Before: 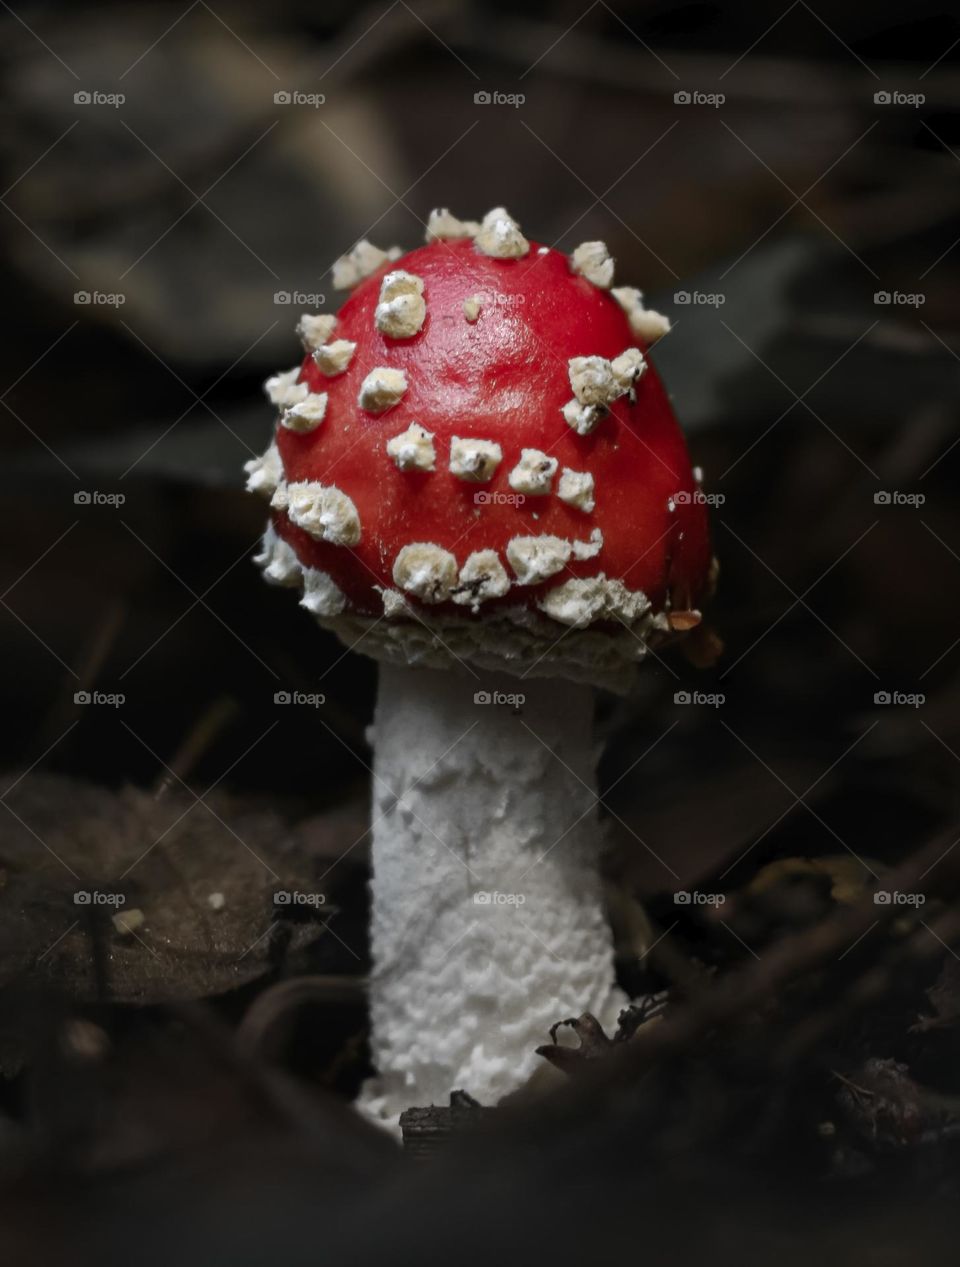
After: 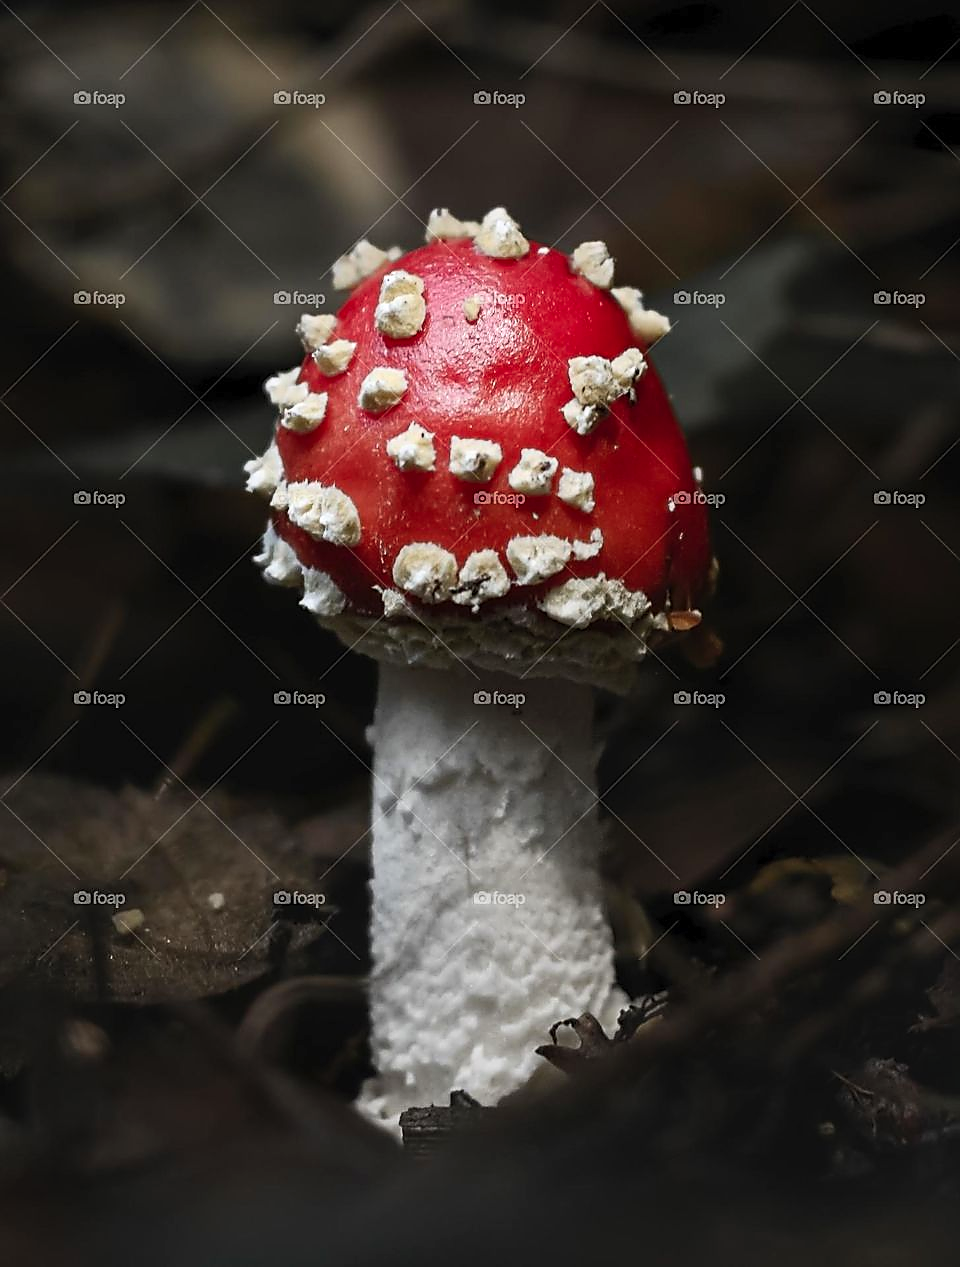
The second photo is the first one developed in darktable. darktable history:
sharpen: radius 1.378, amount 1.246, threshold 0.794
contrast brightness saturation: contrast 0.199, brightness 0.153, saturation 0.145
